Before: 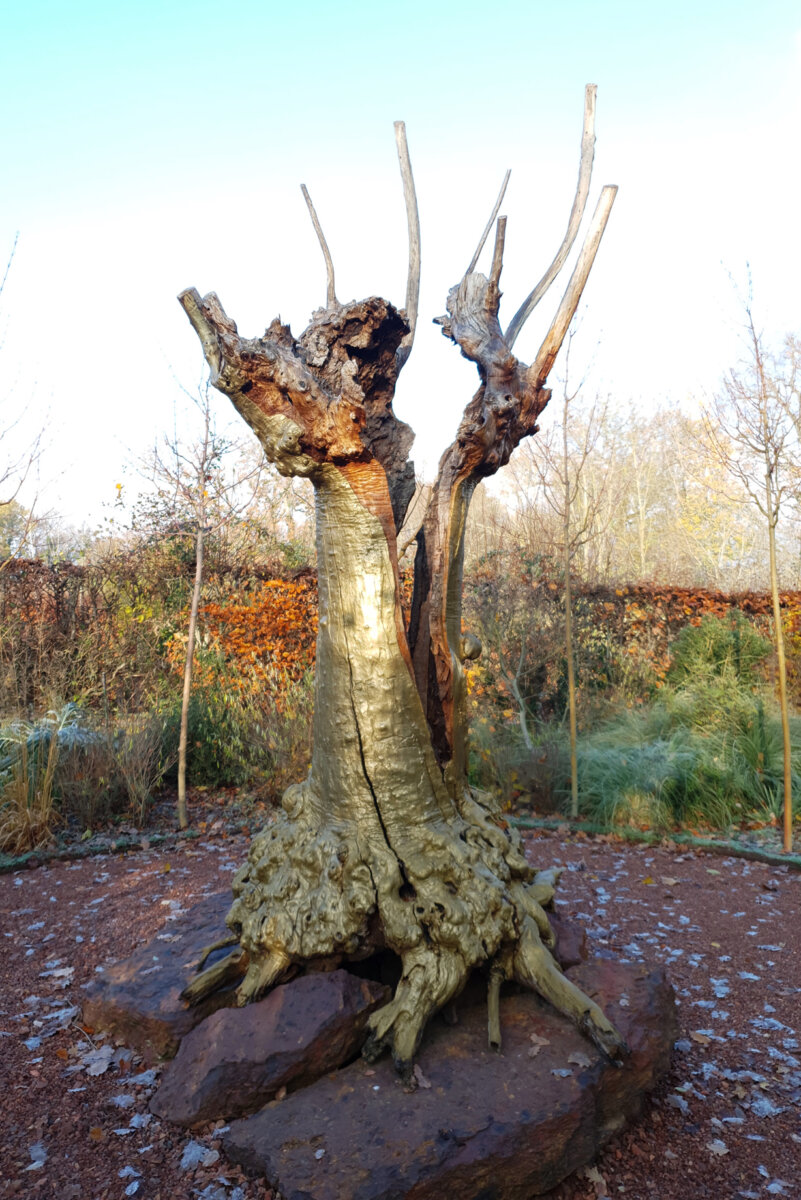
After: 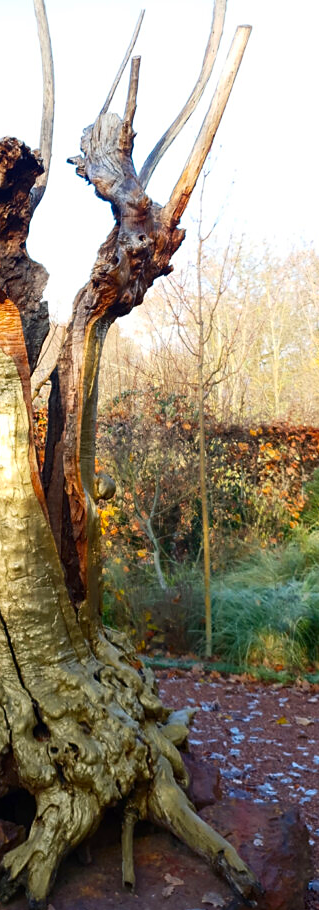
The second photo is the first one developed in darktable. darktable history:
contrast brightness saturation: contrast 0.16, saturation 0.32
sharpen: radius 1.458, amount 0.398, threshold 1.271
crop: left 45.721%, top 13.393%, right 14.118%, bottom 10.01%
